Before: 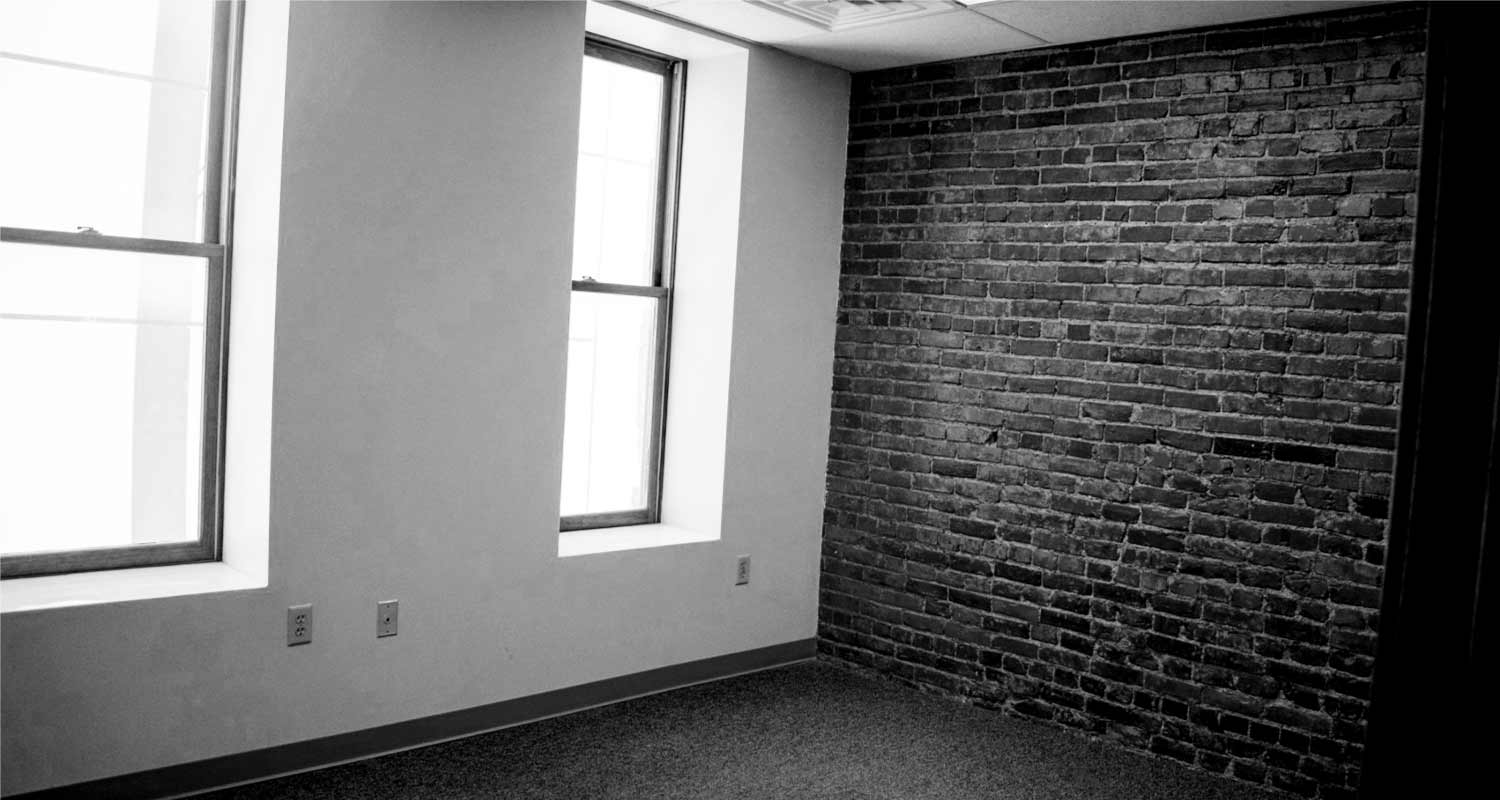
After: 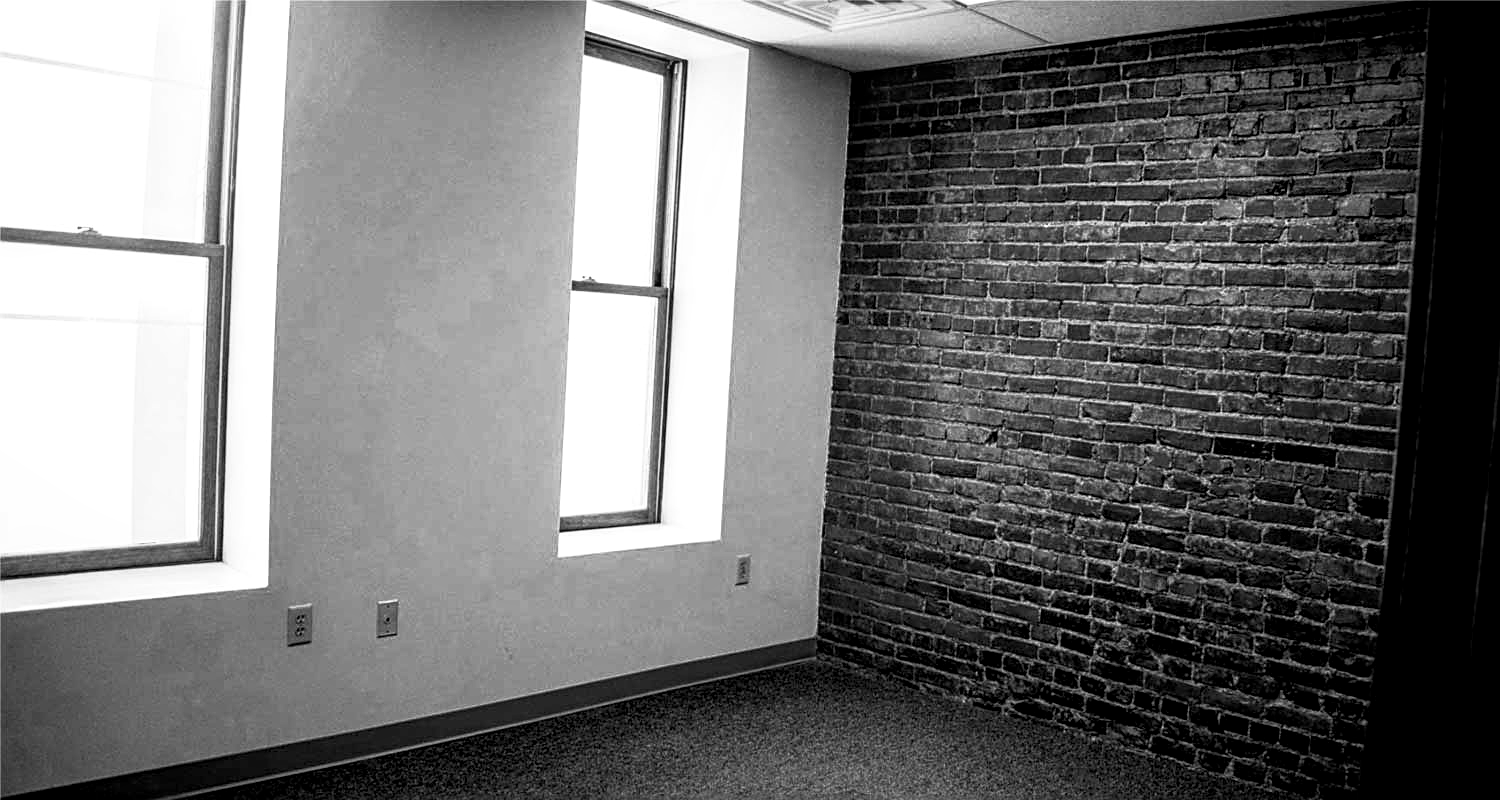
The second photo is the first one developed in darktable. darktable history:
local contrast: detail 130%
base curve: curves: ch0 [(0, 0) (0.257, 0.25) (0.482, 0.586) (0.757, 0.871) (1, 1)]
sharpen: on, module defaults
